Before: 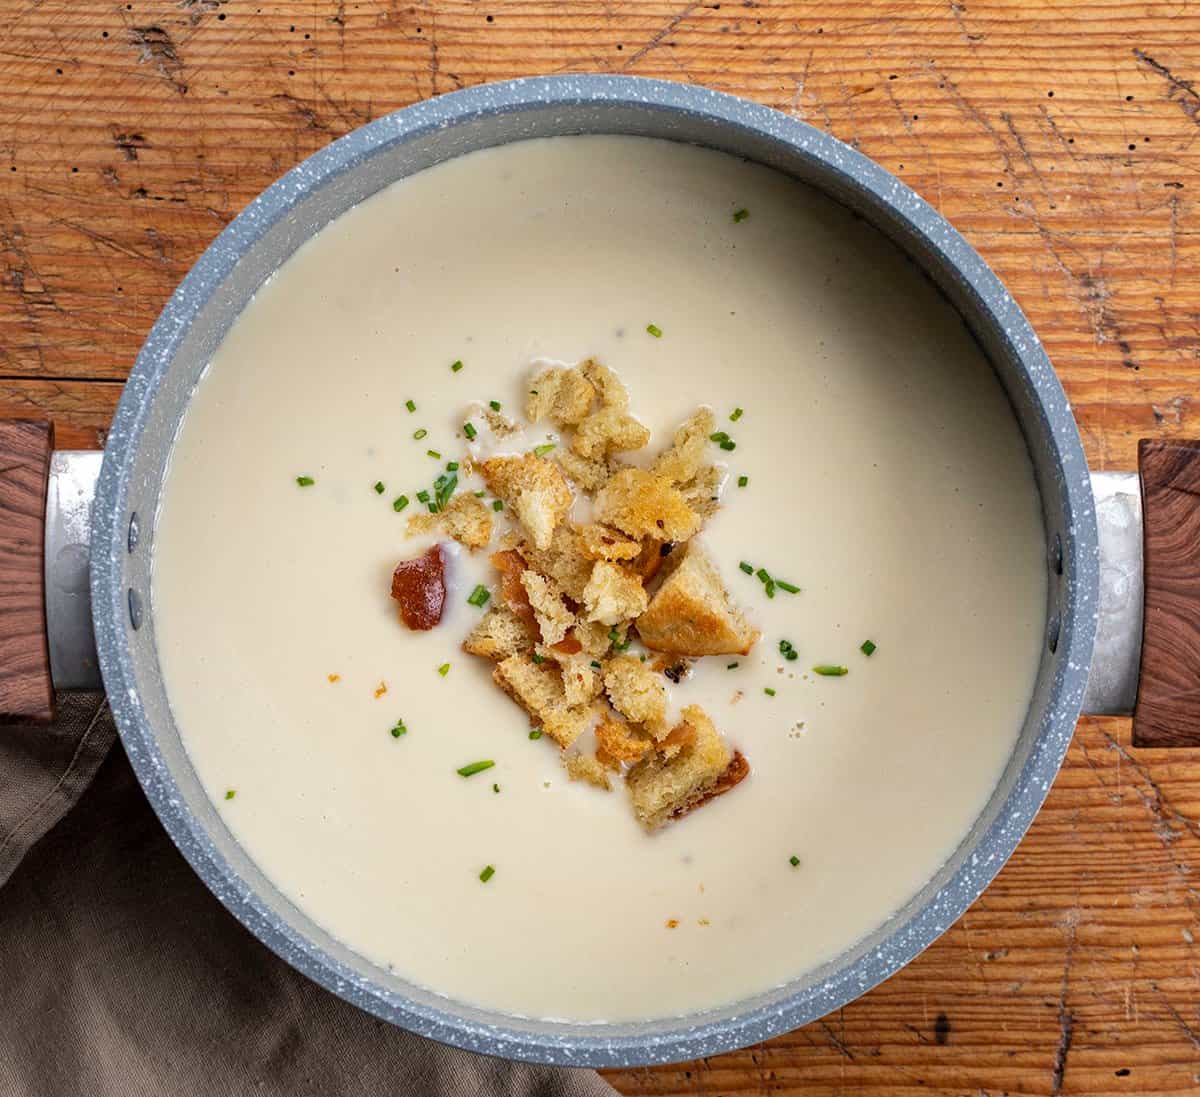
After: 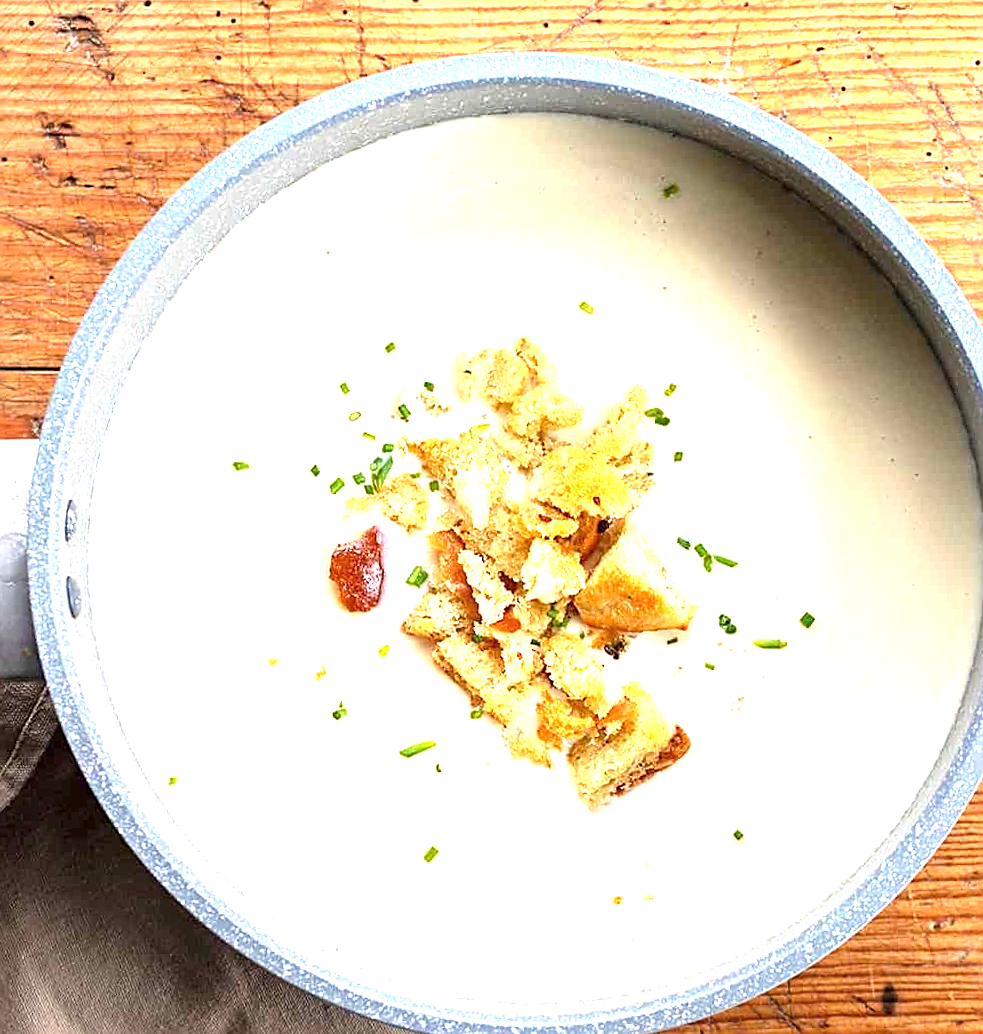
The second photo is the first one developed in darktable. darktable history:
exposure: black level correction 0, exposure 1.664 EV, compensate highlight preservation false
sharpen: on, module defaults
crop and rotate: angle 1.23°, left 4.271%, top 0.978%, right 11.9%, bottom 2.545%
